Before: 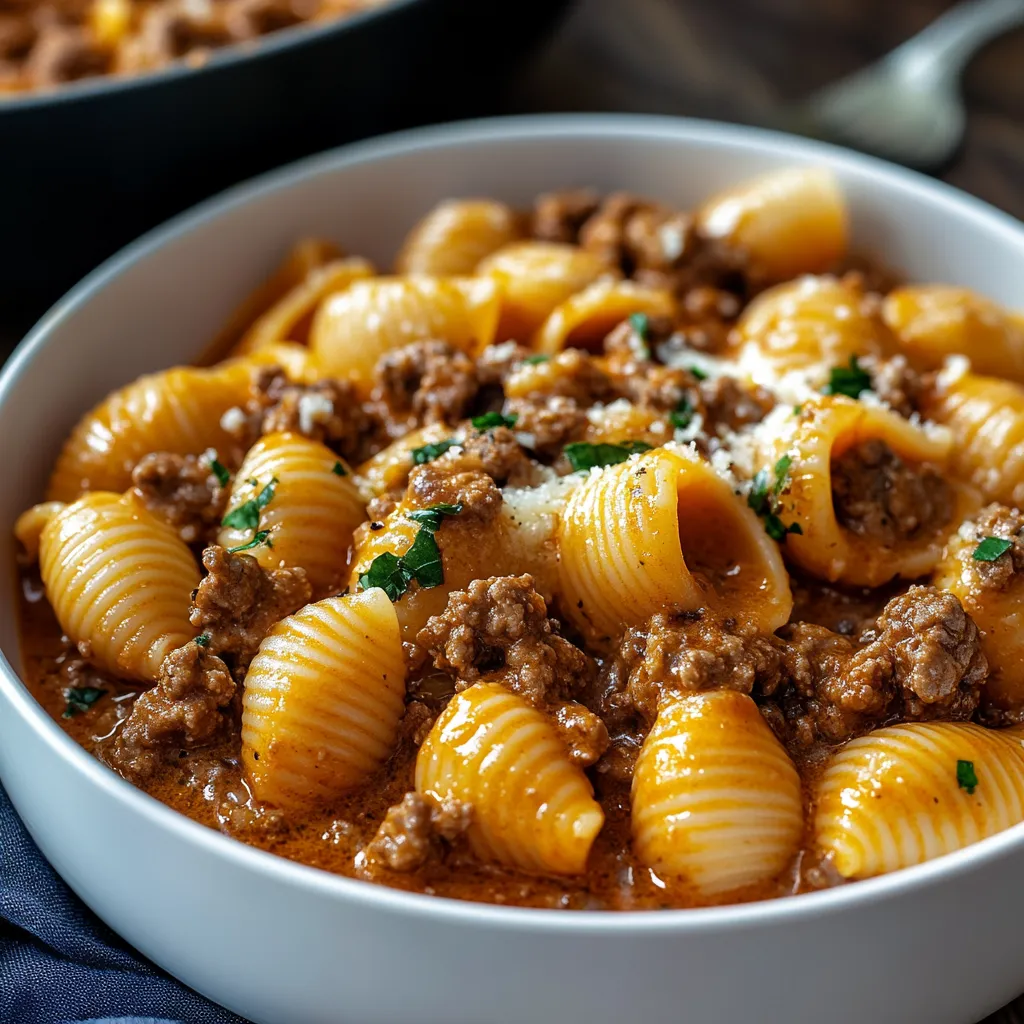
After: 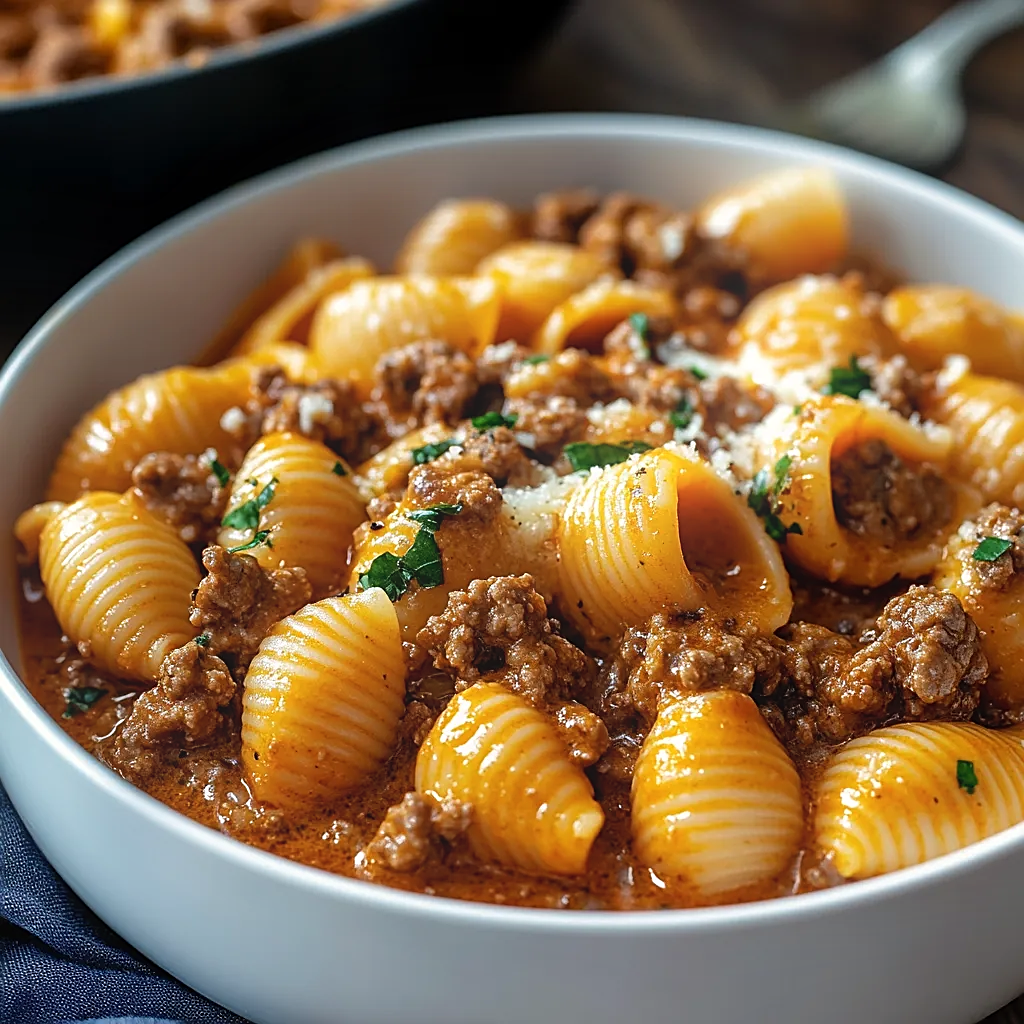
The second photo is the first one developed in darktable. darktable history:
bloom: size 16%, threshold 98%, strength 20%
sharpen: on, module defaults
white balance: red 1.009, blue 0.985
